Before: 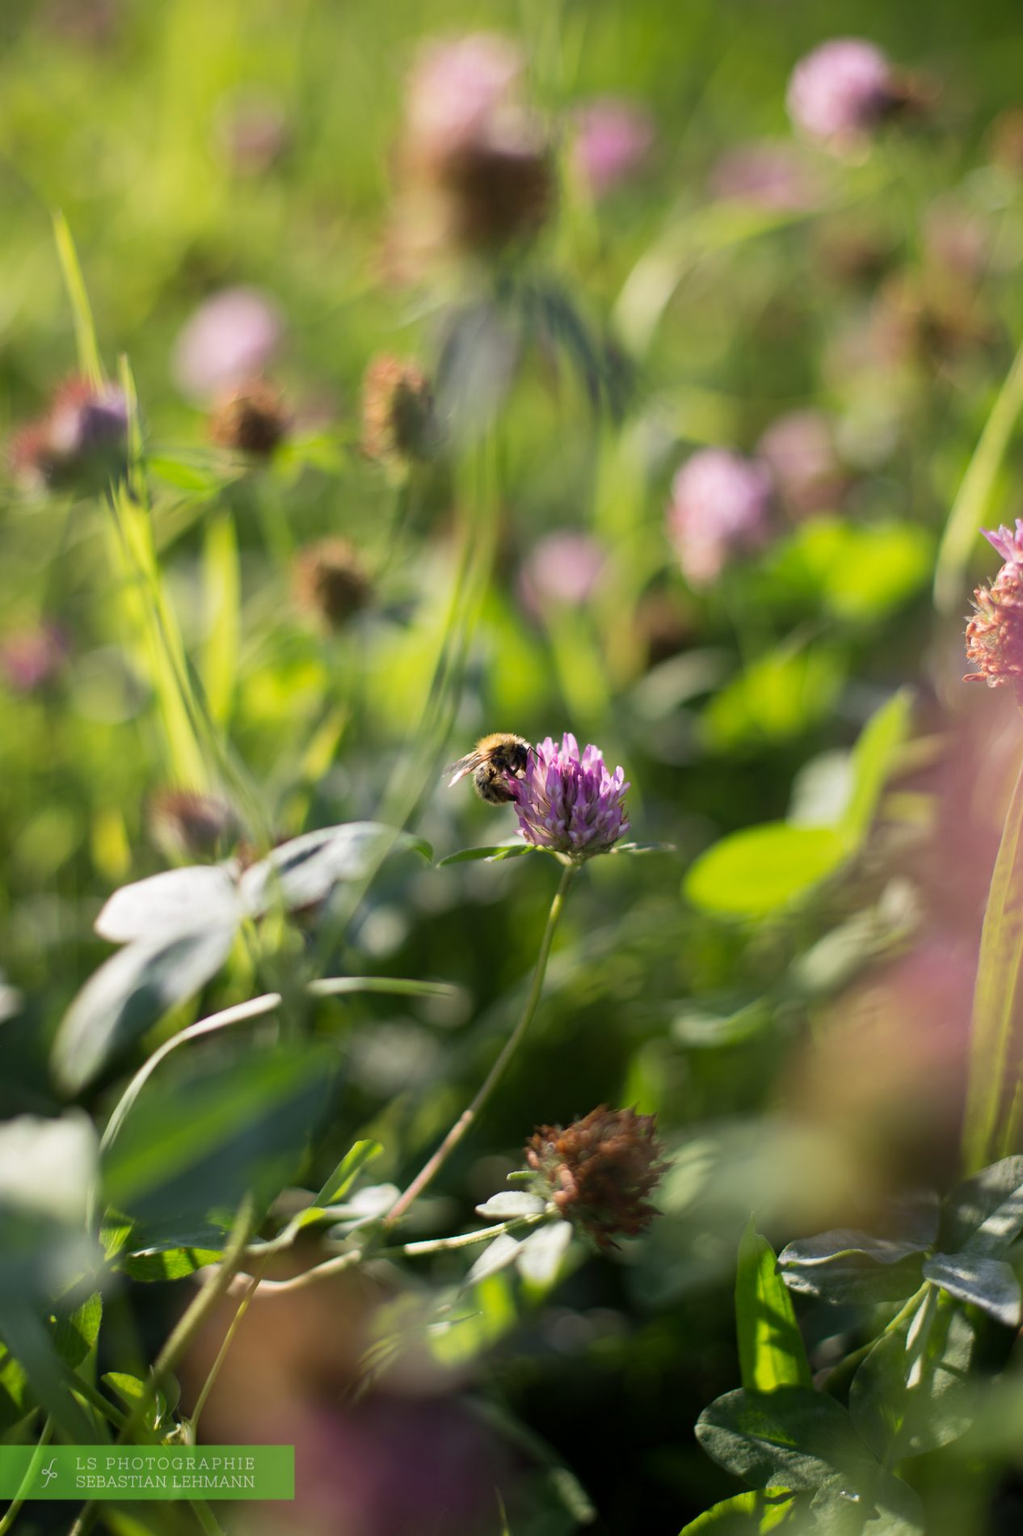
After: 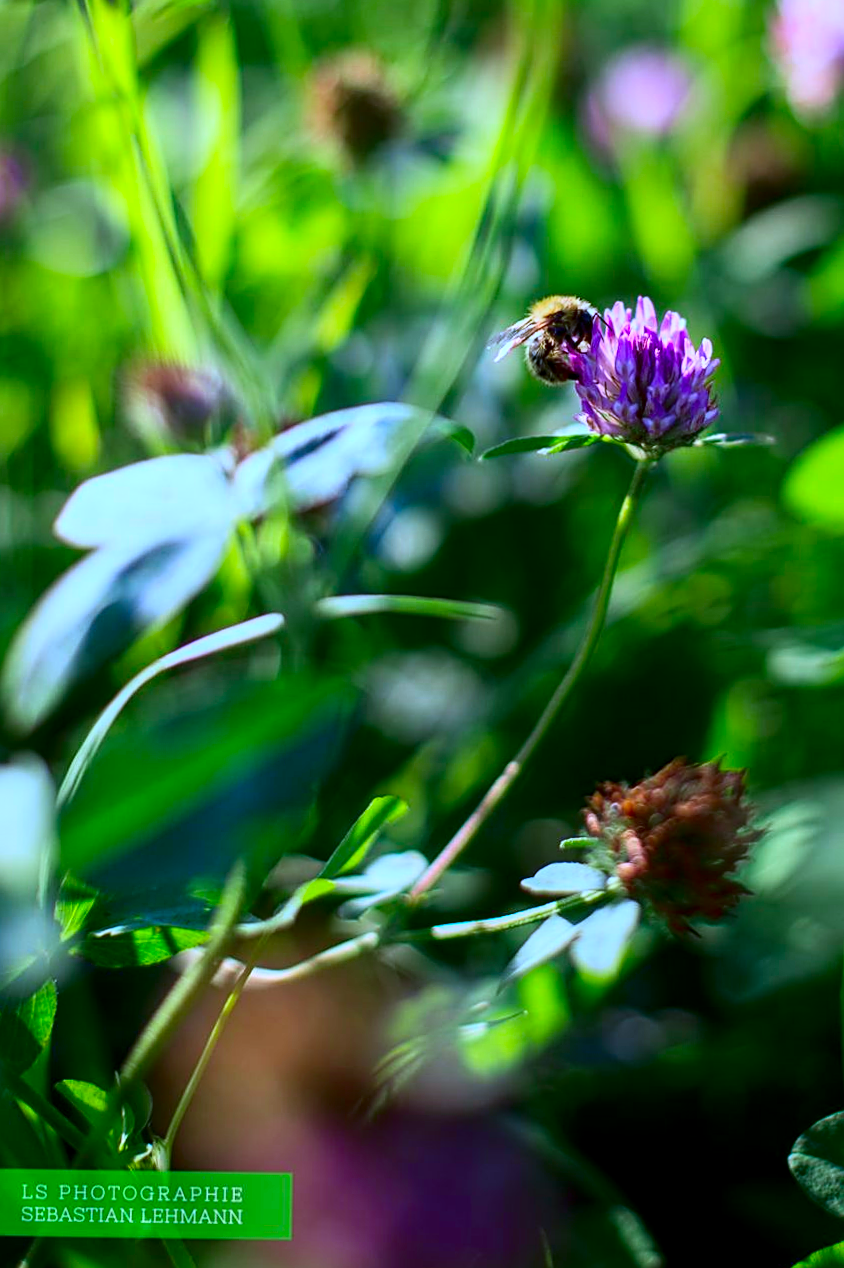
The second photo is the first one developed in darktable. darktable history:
crop and rotate: angle -0.82°, left 3.85%, top 31.828%, right 27.992%
contrast brightness saturation: saturation 0.5
sharpen: on, module defaults
tone curve: curves: ch0 [(0, 0) (0.059, 0.027) (0.178, 0.105) (0.292, 0.233) (0.485, 0.472) (0.837, 0.887) (1, 0.983)]; ch1 [(0, 0) (0.23, 0.166) (0.34, 0.298) (0.371, 0.334) (0.435, 0.413) (0.477, 0.469) (0.499, 0.498) (0.534, 0.551) (0.56, 0.585) (0.754, 0.801) (1, 1)]; ch2 [(0, 0) (0.431, 0.414) (0.498, 0.503) (0.524, 0.531) (0.568, 0.567) (0.6, 0.597) (0.65, 0.651) (0.752, 0.764) (1, 1)], color space Lab, independent channels, preserve colors none
white balance: red 0.871, blue 1.249
local contrast: on, module defaults
